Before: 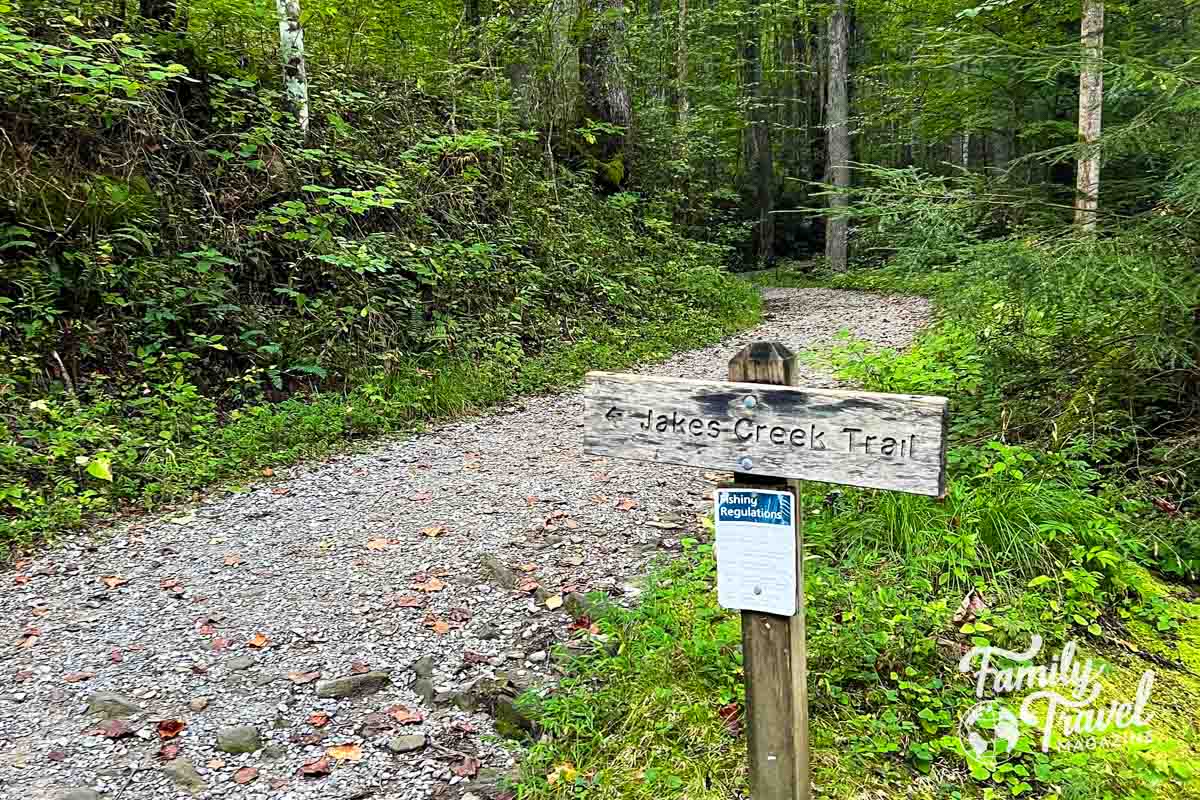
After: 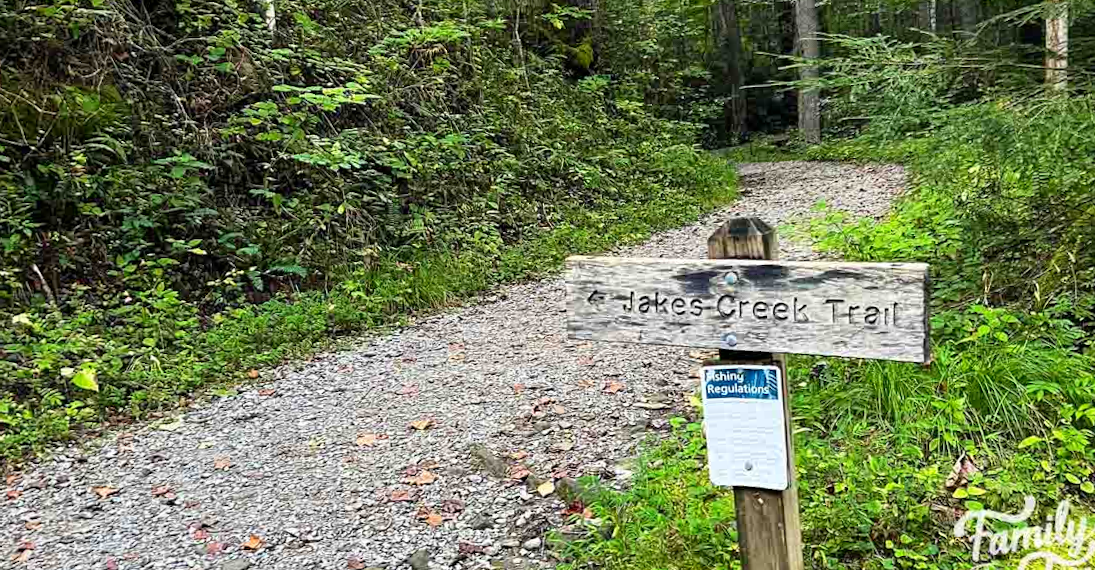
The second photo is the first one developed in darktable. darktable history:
crop and rotate: angle 0.03°, top 11.643%, right 5.651%, bottom 11.189%
rotate and perspective: rotation -3°, crop left 0.031, crop right 0.968, crop top 0.07, crop bottom 0.93
